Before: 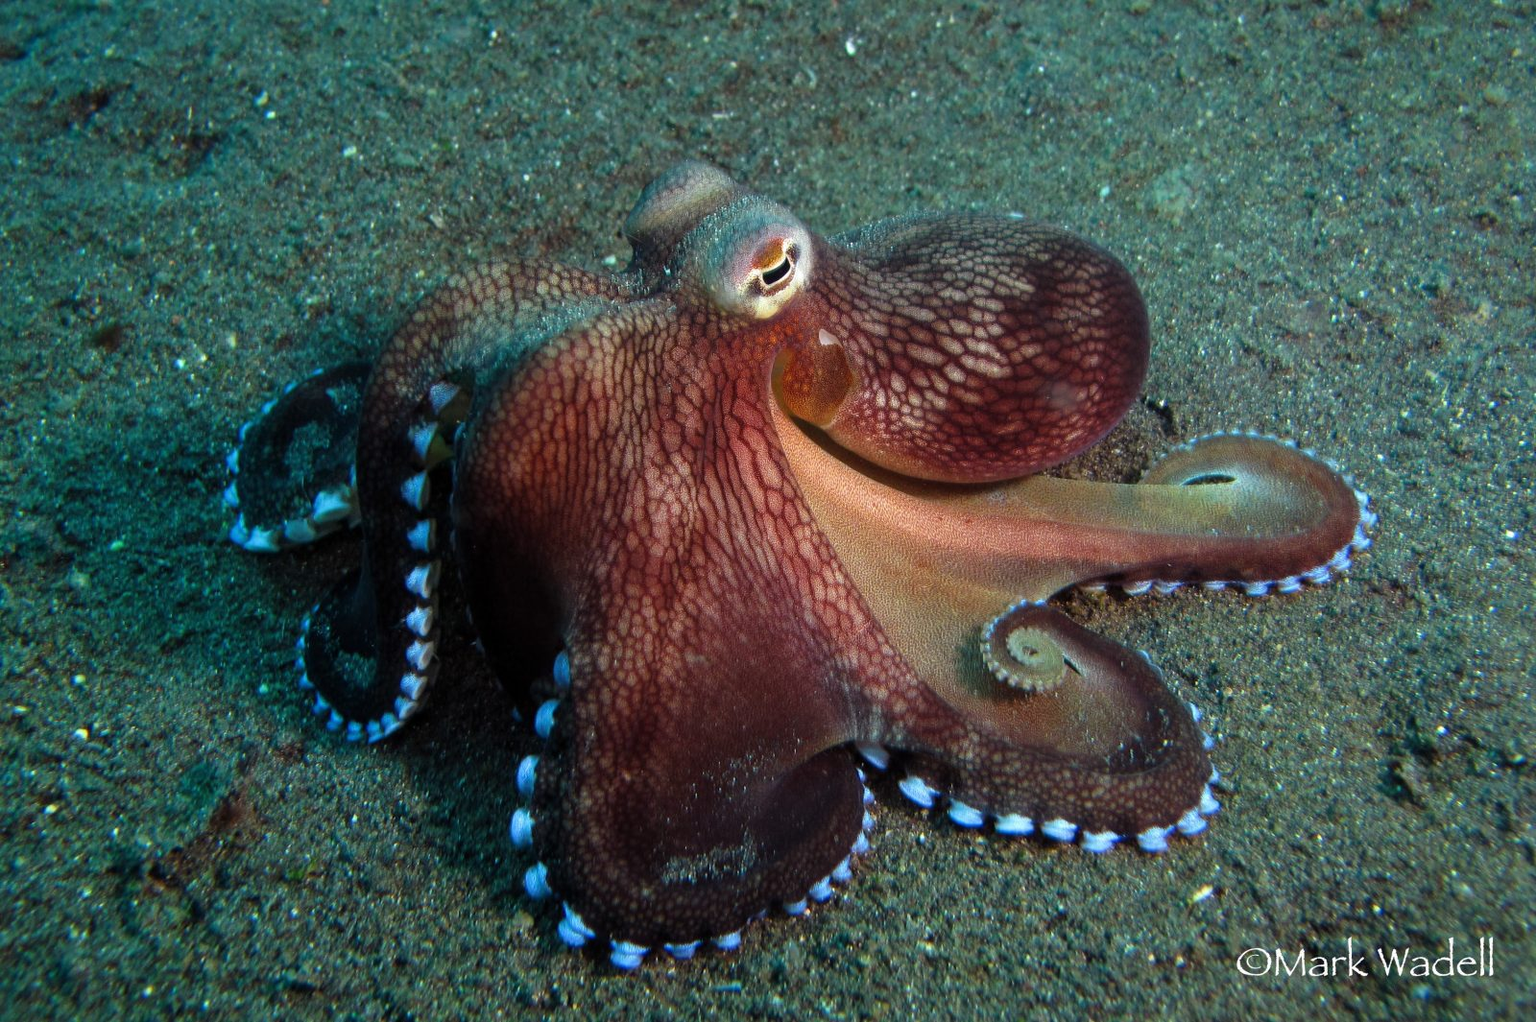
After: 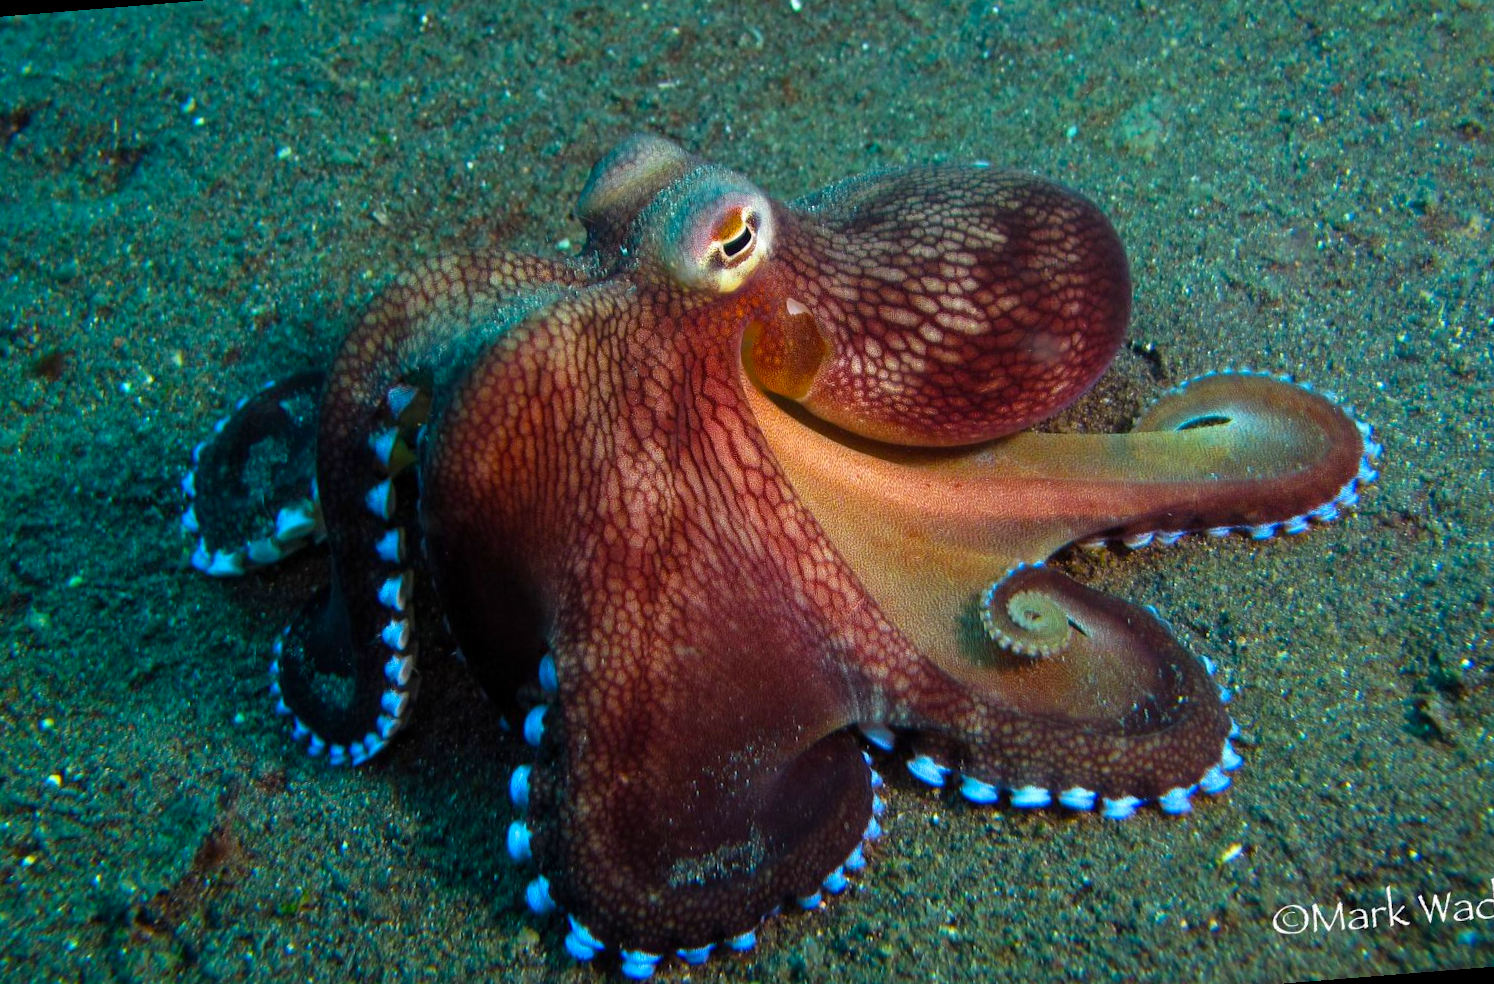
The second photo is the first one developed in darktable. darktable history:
rotate and perspective: rotation -4.57°, crop left 0.054, crop right 0.944, crop top 0.087, crop bottom 0.914
color balance rgb: linear chroma grading › global chroma 13.3%, global vibrance 41.49%
